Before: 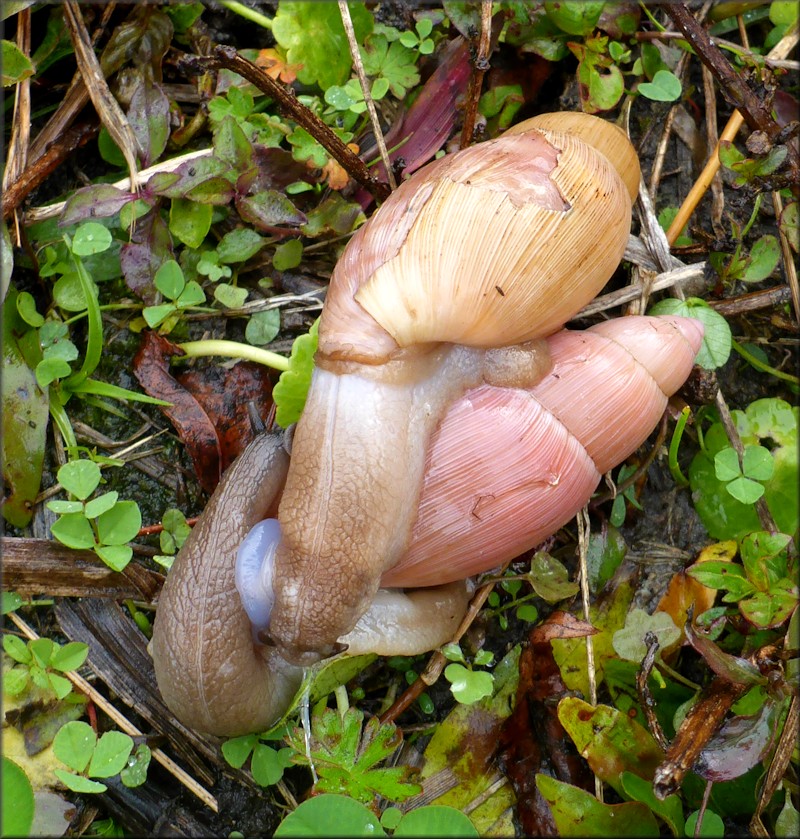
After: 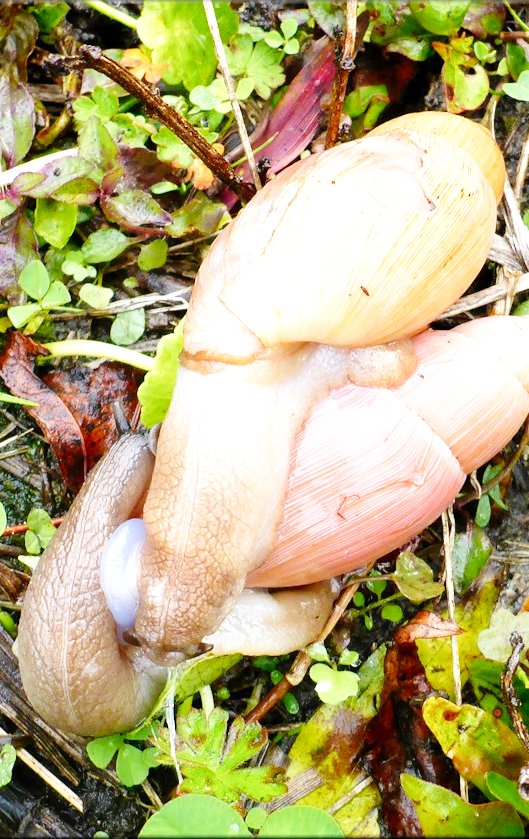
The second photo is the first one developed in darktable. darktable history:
crop: left 16.885%, right 16.919%
exposure: black level correction 0, exposure 0.693 EV, compensate highlight preservation false
base curve: curves: ch0 [(0, 0) (0.008, 0.007) (0.022, 0.029) (0.048, 0.089) (0.092, 0.197) (0.191, 0.399) (0.275, 0.534) (0.357, 0.65) (0.477, 0.78) (0.542, 0.833) (0.799, 0.973) (1, 1)], preserve colors none
